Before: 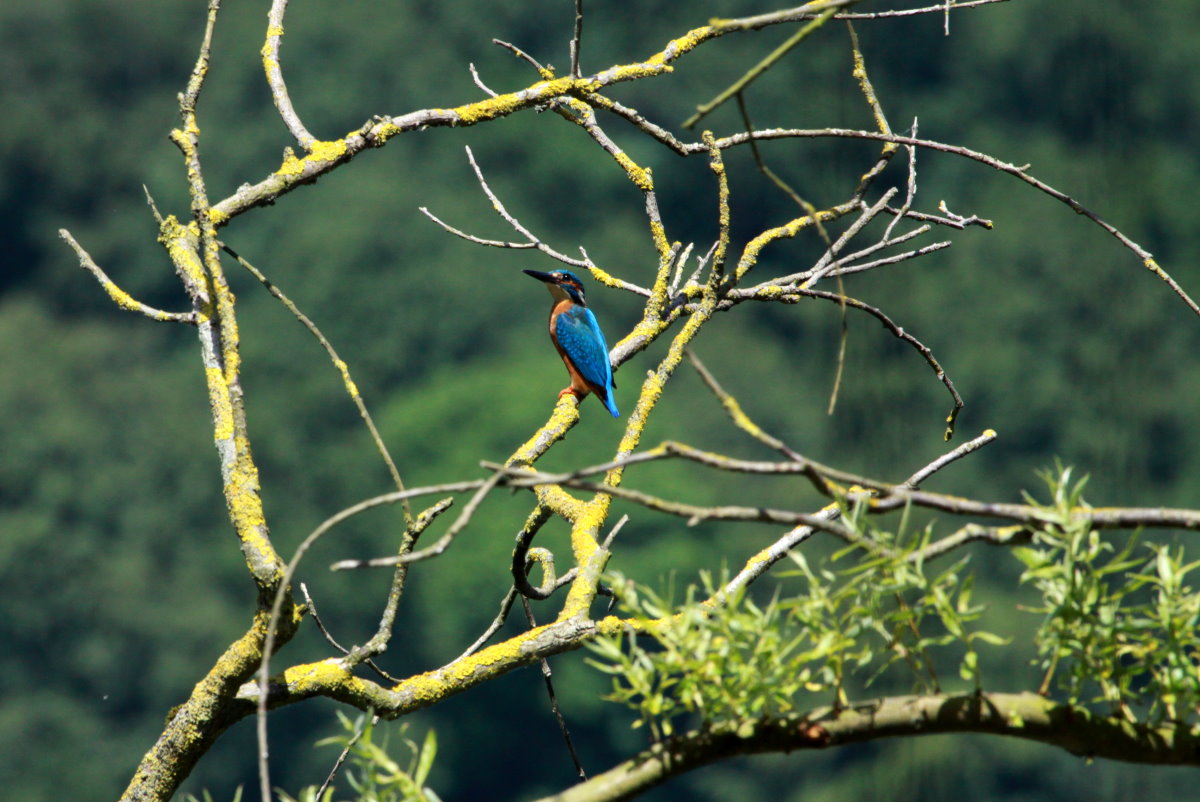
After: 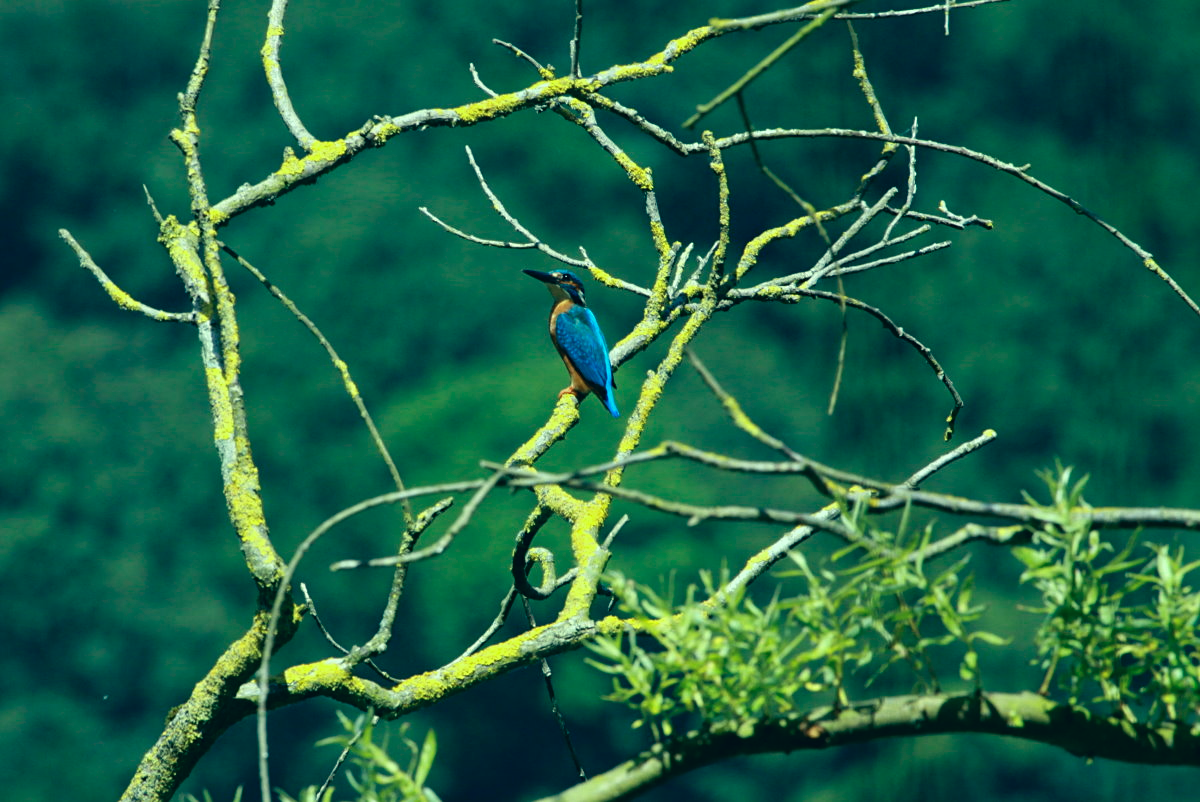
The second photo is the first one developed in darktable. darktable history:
sharpen: amount 0.212
color zones: curves: ch0 [(0.25, 0.5) (0.428, 0.473) (0.75, 0.5)]; ch1 [(0.243, 0.479) (0.398, 0.452) (0.75, 0.5)]
color correction: highlights a* -19.82, highlights b* 9.8, shadows a* -20.03, shadows b* -11.49
